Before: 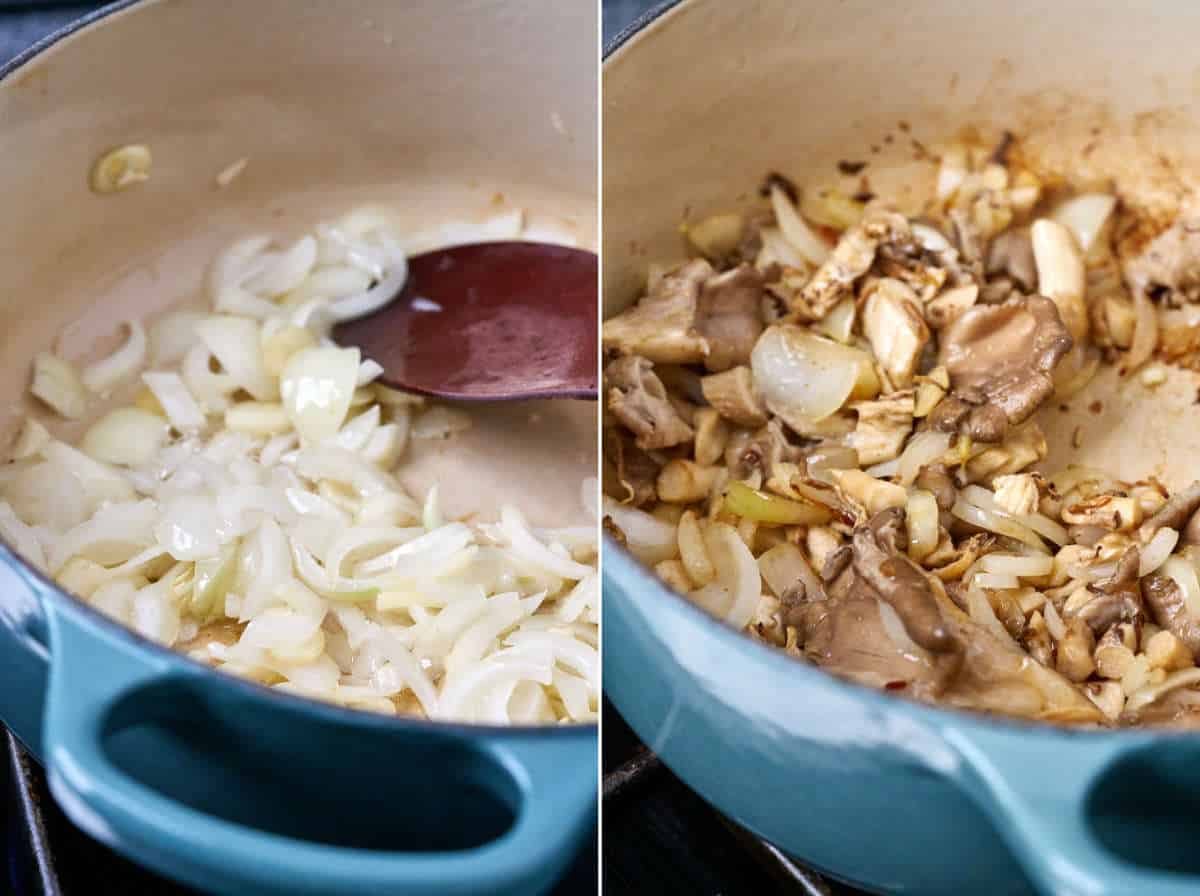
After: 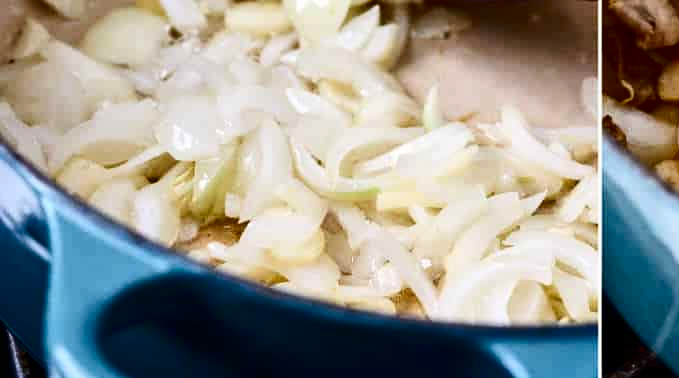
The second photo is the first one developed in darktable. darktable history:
contrast brightness saturation: contrast 0.242, brightness -0.226, saturation 0.148
crop: top 44.649%, right 43.37%, bottom 13.137%
